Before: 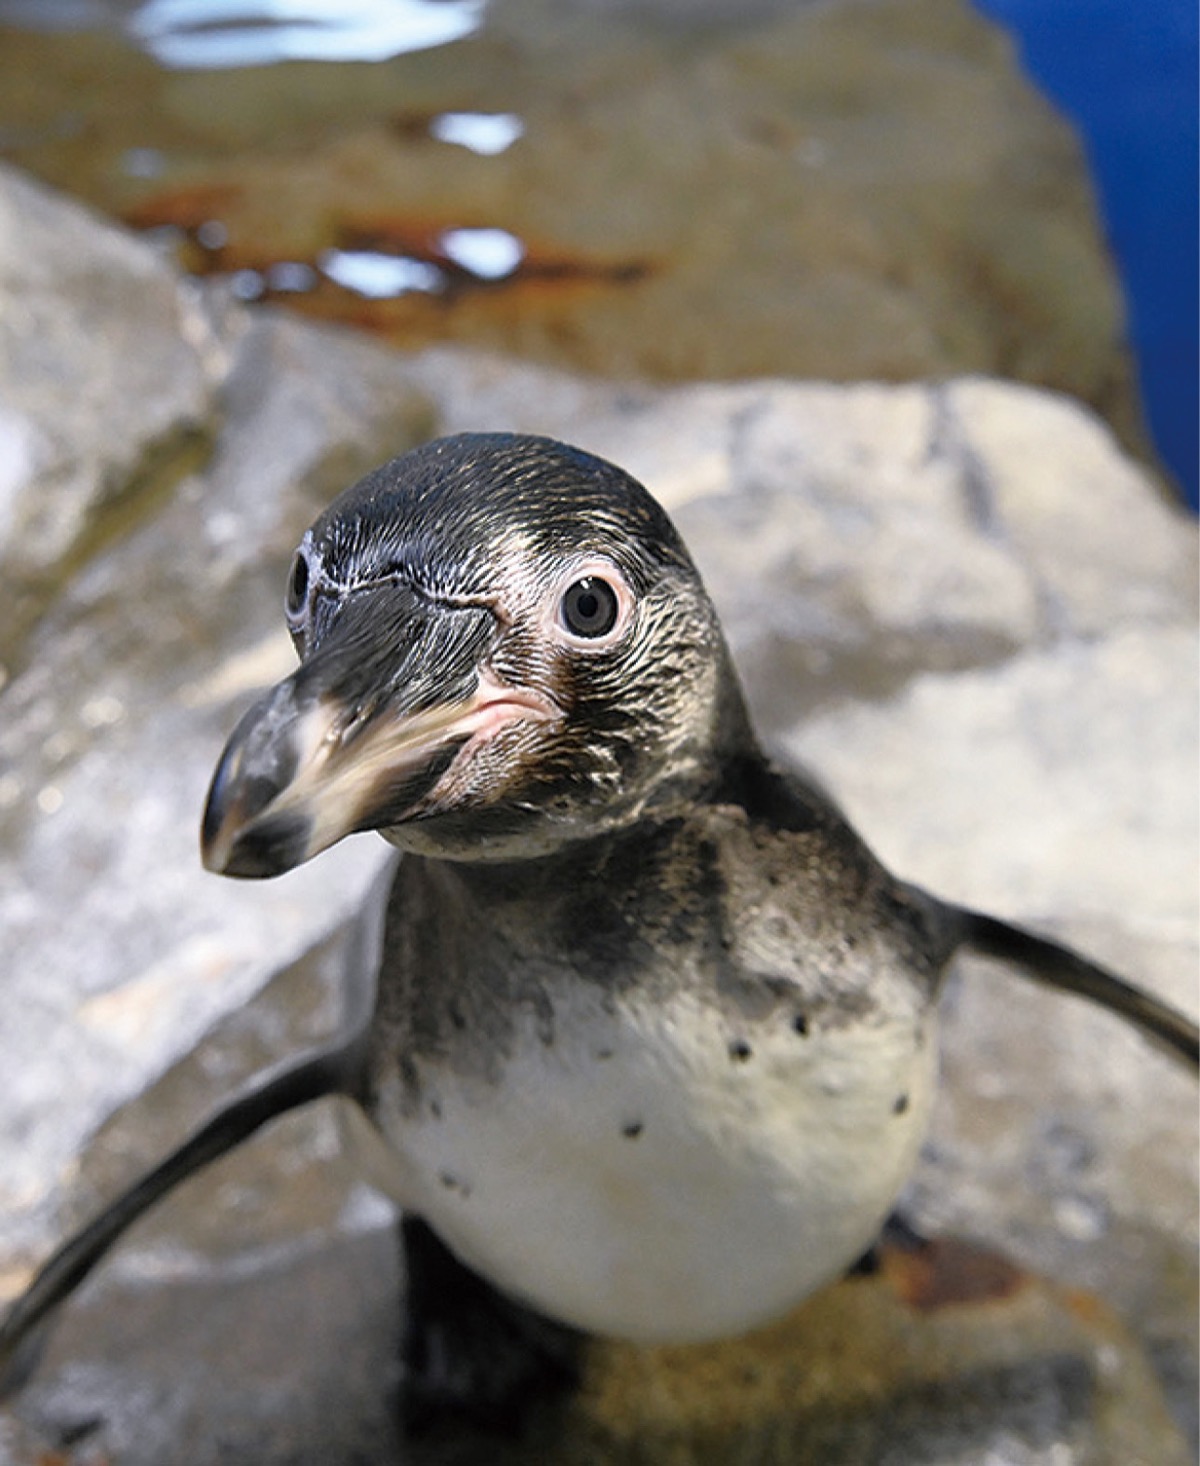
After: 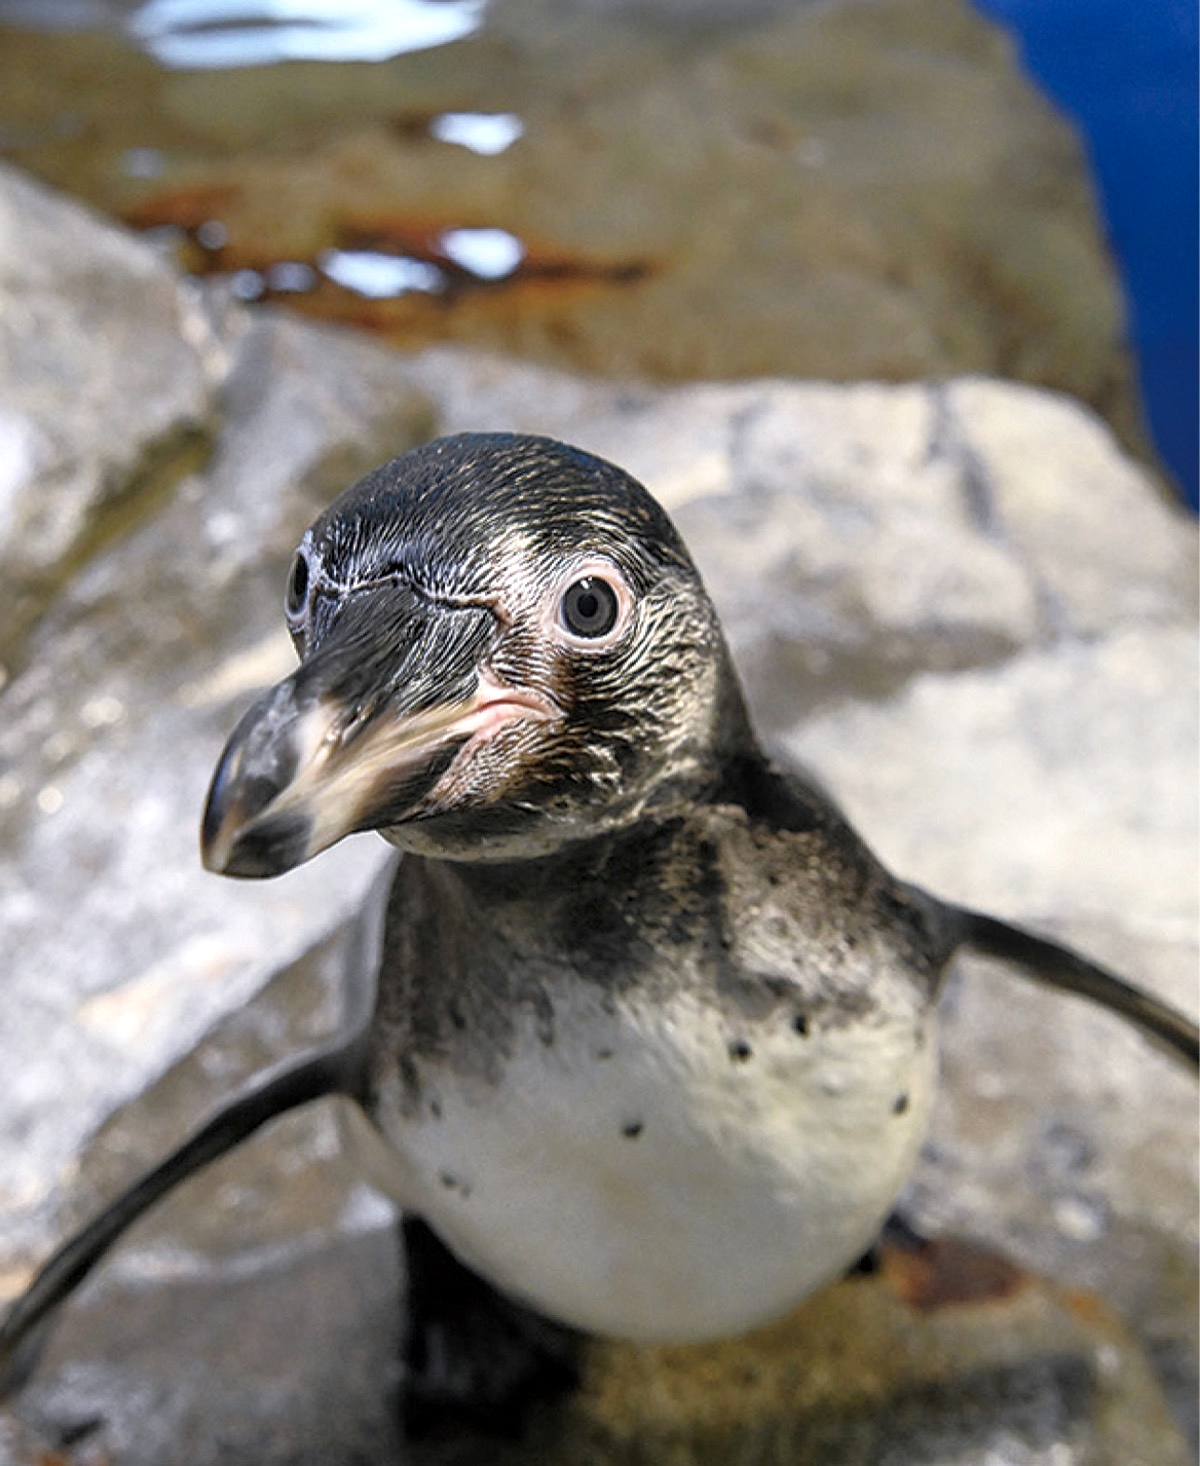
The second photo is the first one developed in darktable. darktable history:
local contrast: on, module defaults
exposure: exposure 0.081 EV, compensate highlight preservation false
